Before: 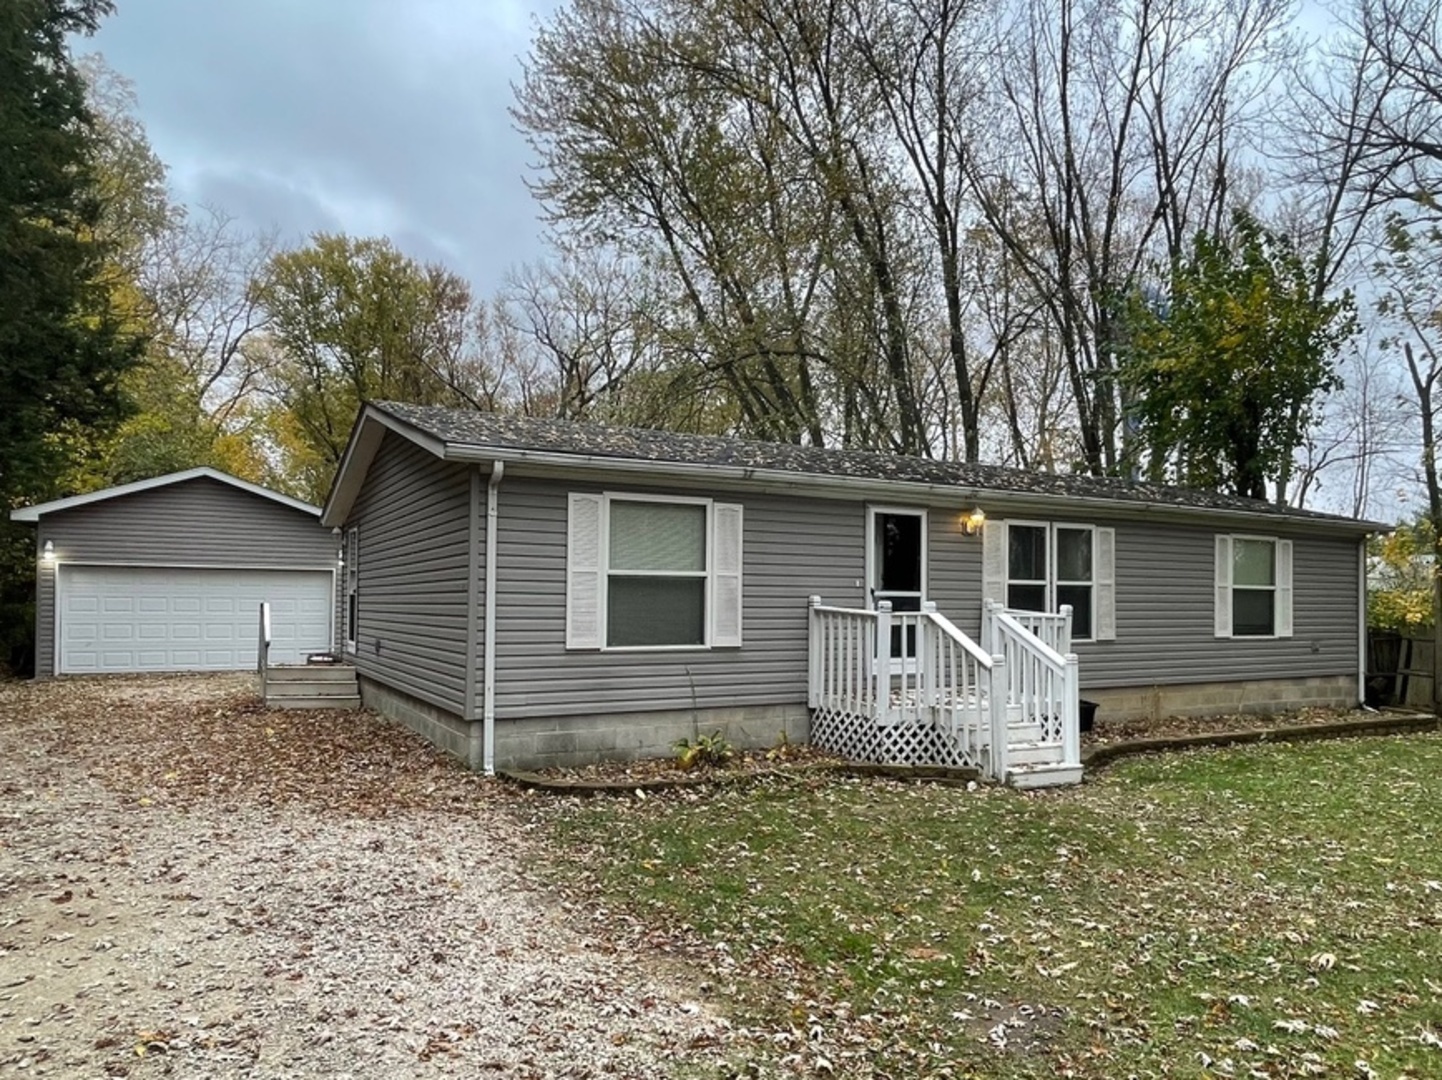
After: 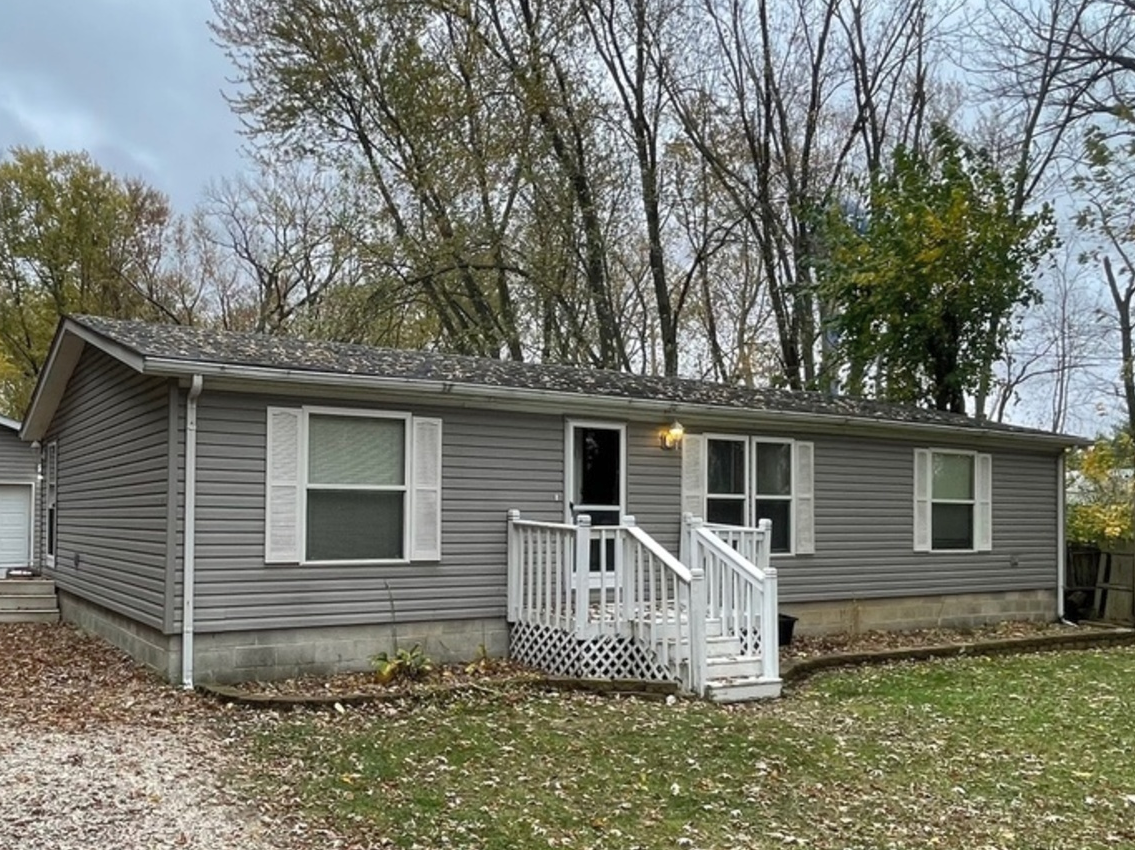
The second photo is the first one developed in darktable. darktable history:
crop and rotate: left 20.929%, top 7.974%, right 0.348%, bottom 13.304%
shadows and highlights: shadows 42.89, highlights 7.75
color zones: curves: ch0 [(0, 0.465) (0.092, 0.596) (0.289, 0.464) (0.429, 0.453) (0.571, 0.464) (0.714, 0.455) (0.857, 0.462) (1, 0.465)], mix -93.43%
